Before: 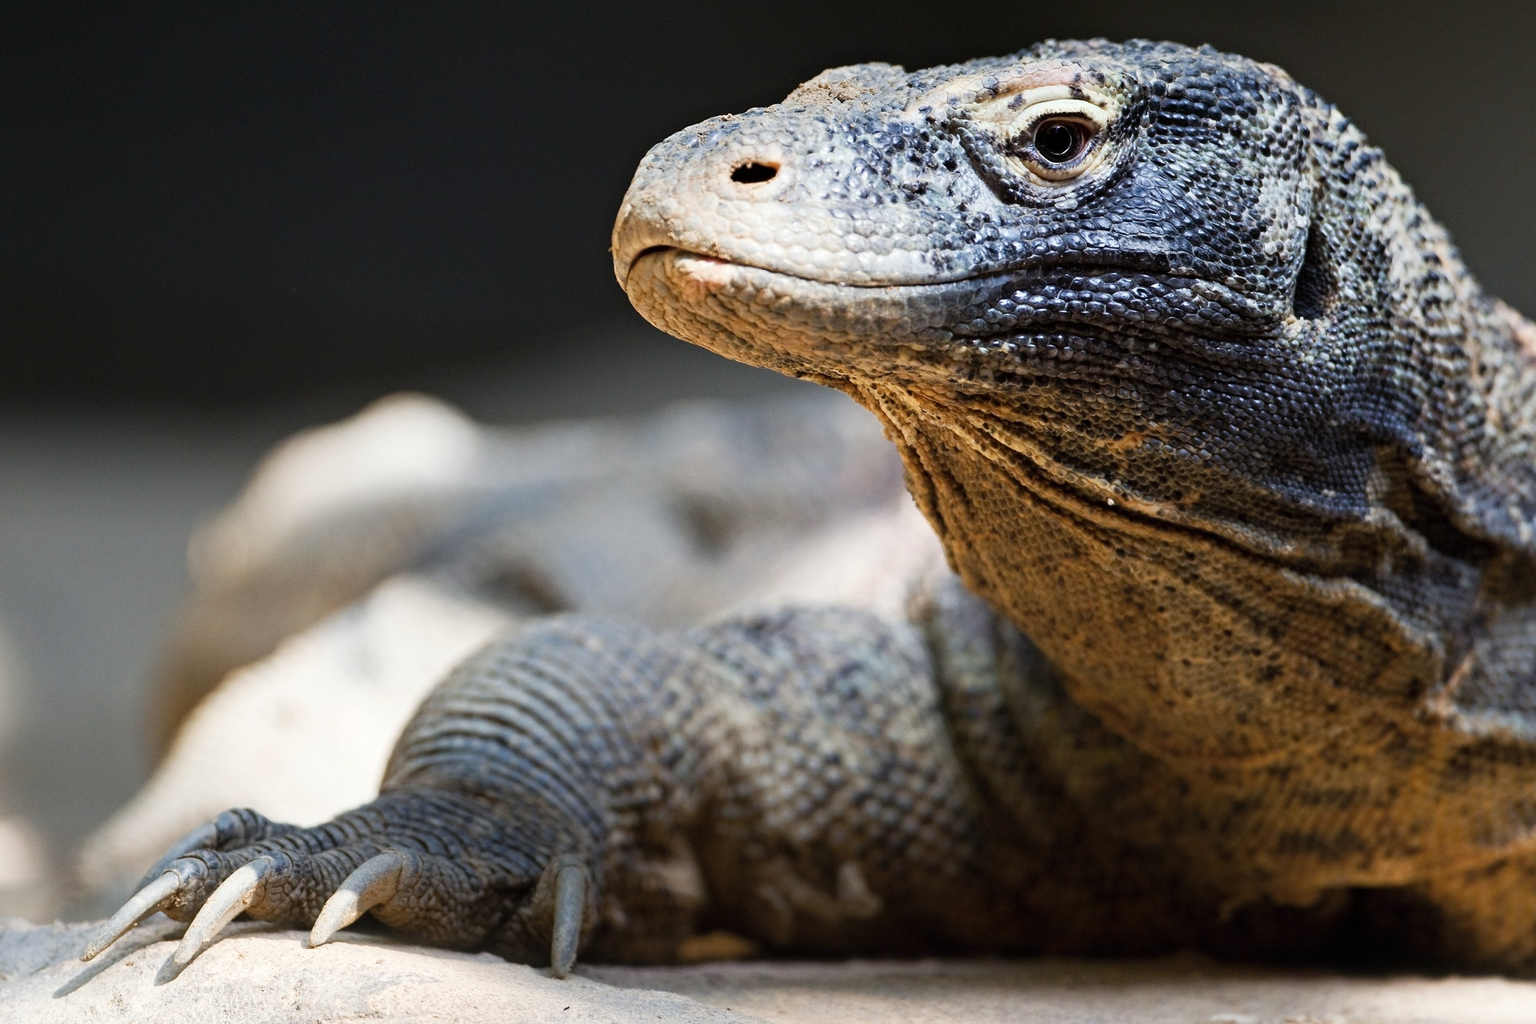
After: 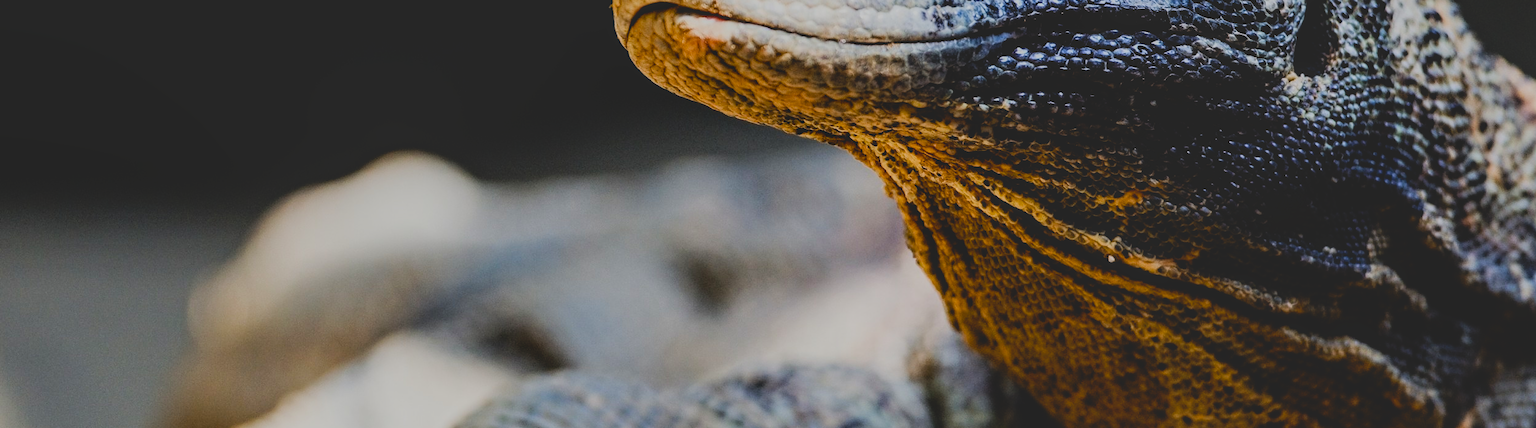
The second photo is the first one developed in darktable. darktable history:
exposure: exposure -1.468 EV, compensate highlight preservation false
crop and rotate: top 23.84%, bottom 34.294%
tone curve: curves: ch0 [(0, 0.047) (0.199, 0.263) (0.47, 0.555) (0.805, 0.839) (1, 0.962)], color space Lab, linked channels, preserve colors none
filmic rgb: black relative exposure -5 EV, hardness 2.88, contrast 1.4, highlights saturation mix -30%
contrast brightness saturation: contrast -0.19, saturation 0.19
color balance rgb: perceptual saturation grading › global saturation 20%, perceptual saturation grading › highlights -50%, perceptual saturation grading › shadows 30%, perceptual brilliance grading › global brilliance 10%, perceptual brilliance grading › shadows 15%
local contrast: on, module defaults
